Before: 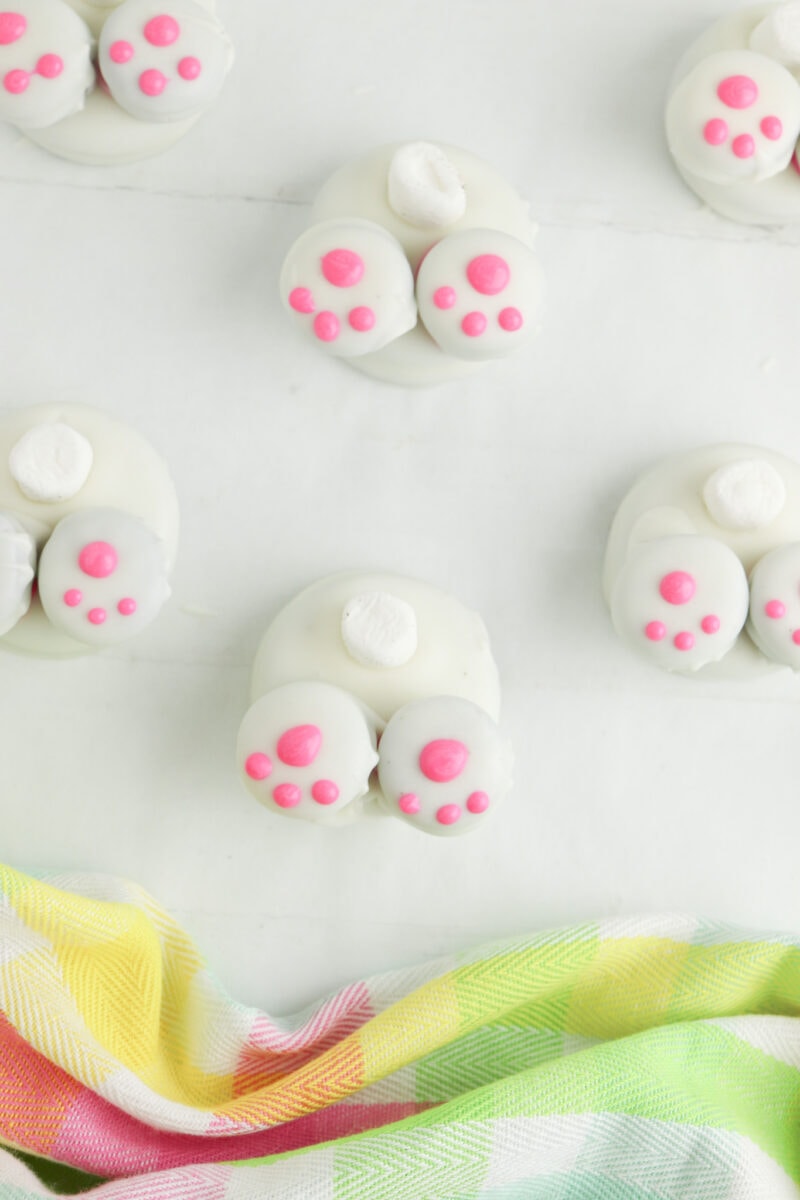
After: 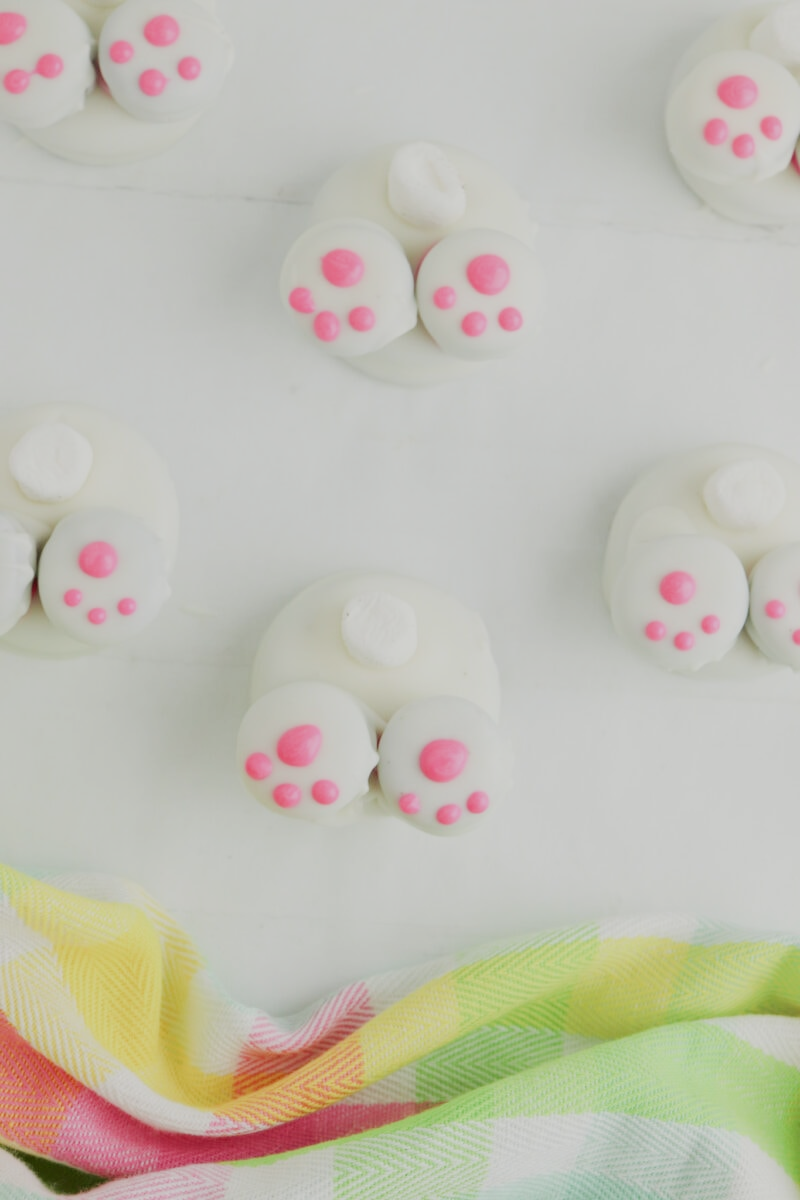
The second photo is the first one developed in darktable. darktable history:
filmic rgb: black relative exposure -7.65 EV, white relative exposure 4.56 EV, threshold 2.98 EV, hardness 3.61, enable highlight reconstruction true
